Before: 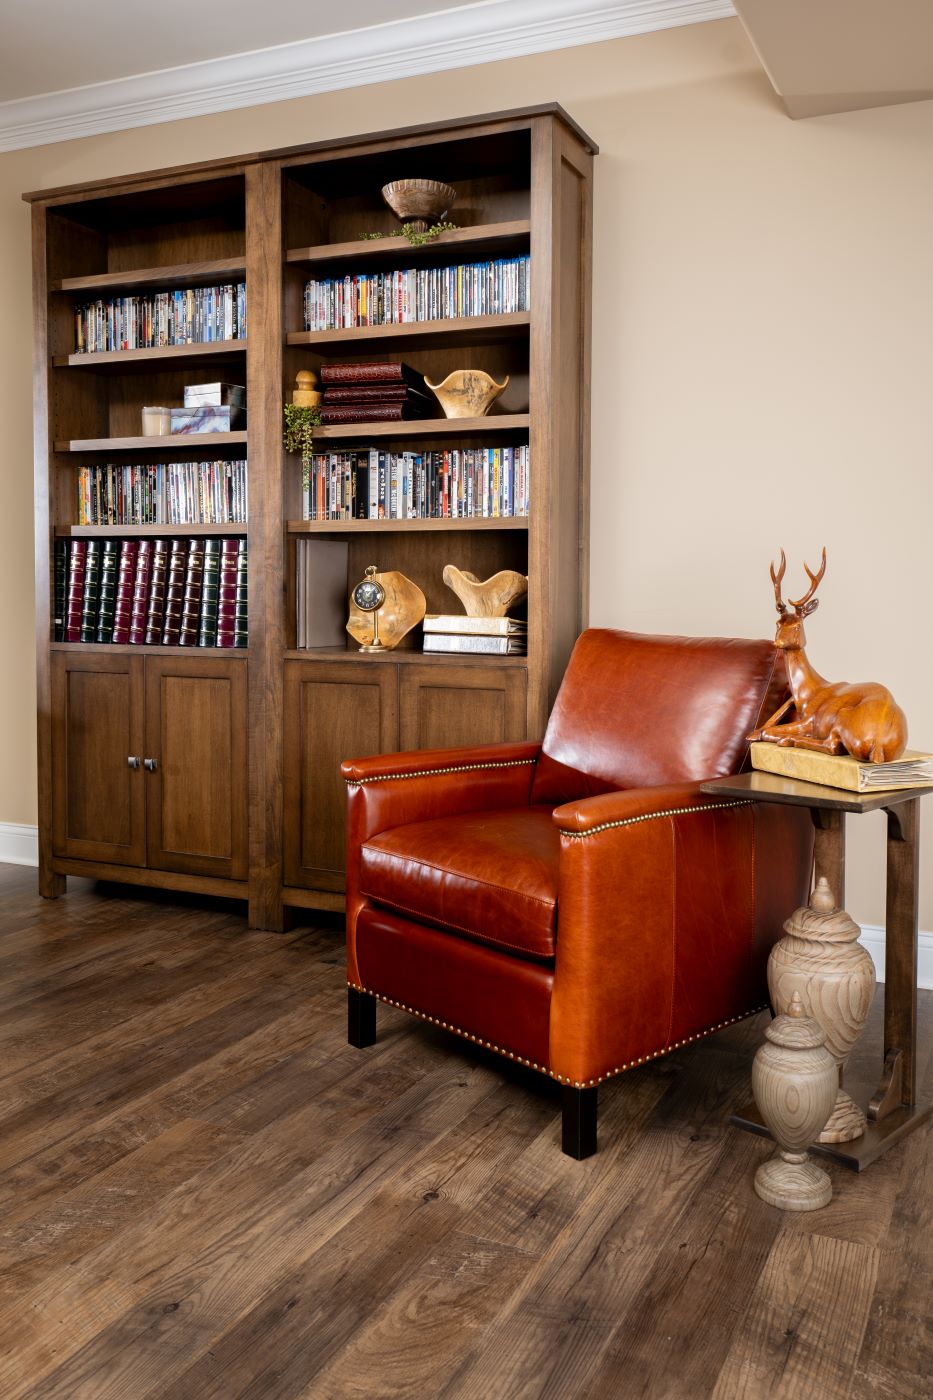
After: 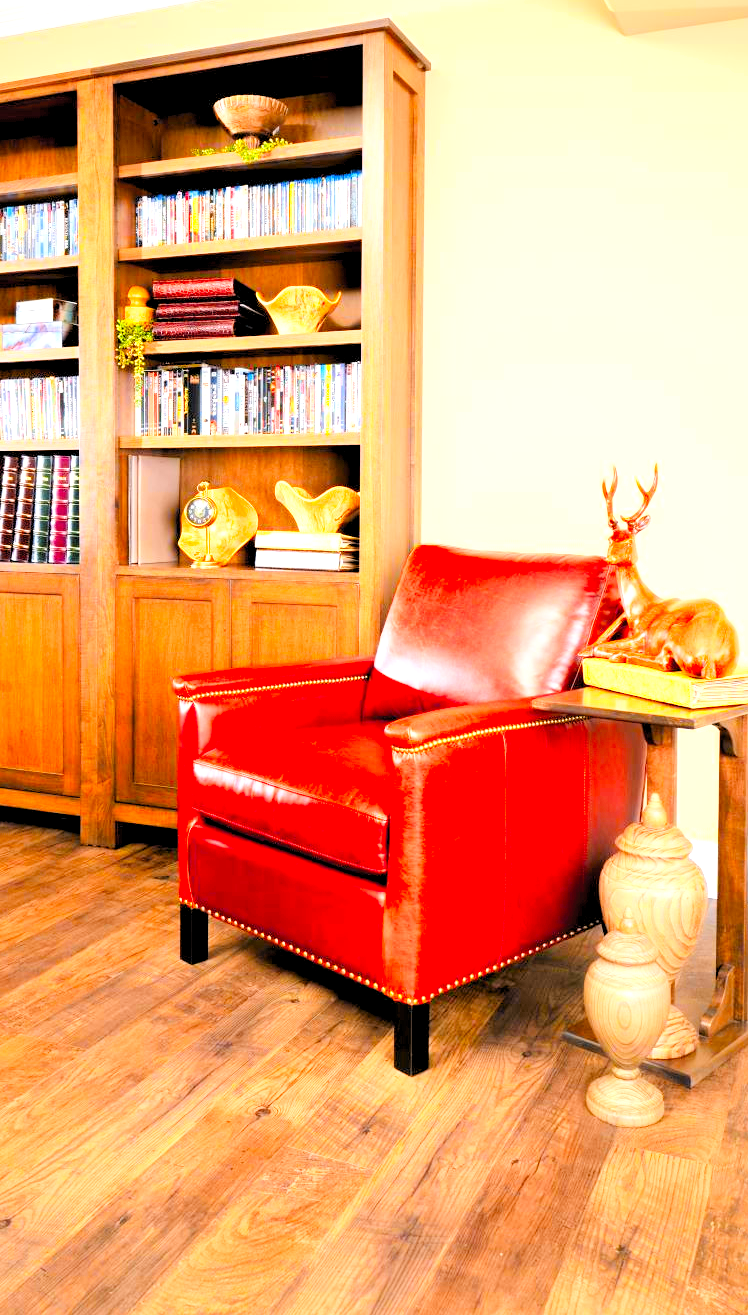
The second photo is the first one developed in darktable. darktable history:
crop and rotate: left 18.043%, top 6.006%, right 1.744%
exposure: black level correction 0, exposure 2.091 EV, compensate exposure bias true, compensate highlight preservation false
shadows and highlights: shadows 52.36, highlights -28.38, soften with gaussian
filmic rgb: black relative exposure -8.82 EV, white relative exposure 4.98 EV, target black luminance 0%, hardness 3.79, latitude 66.7%, contrast 0.821, highlights saturation mix 10.12%, shadows ↔ highlights balance 20.13%
levels: levels [0.062, 0.494, 0.925]
contrast brightness saturation: contrast 0.067, brightness 0.177, saturation 0.414
color zones: curves: ch0 [(0.224, 0.526) (0.75, 0.5)]; ch1 [(0.055, 0.526) (0.224, 0.761) (0.377, 0.526) (0.75, 0.5)], mix 41.74%
